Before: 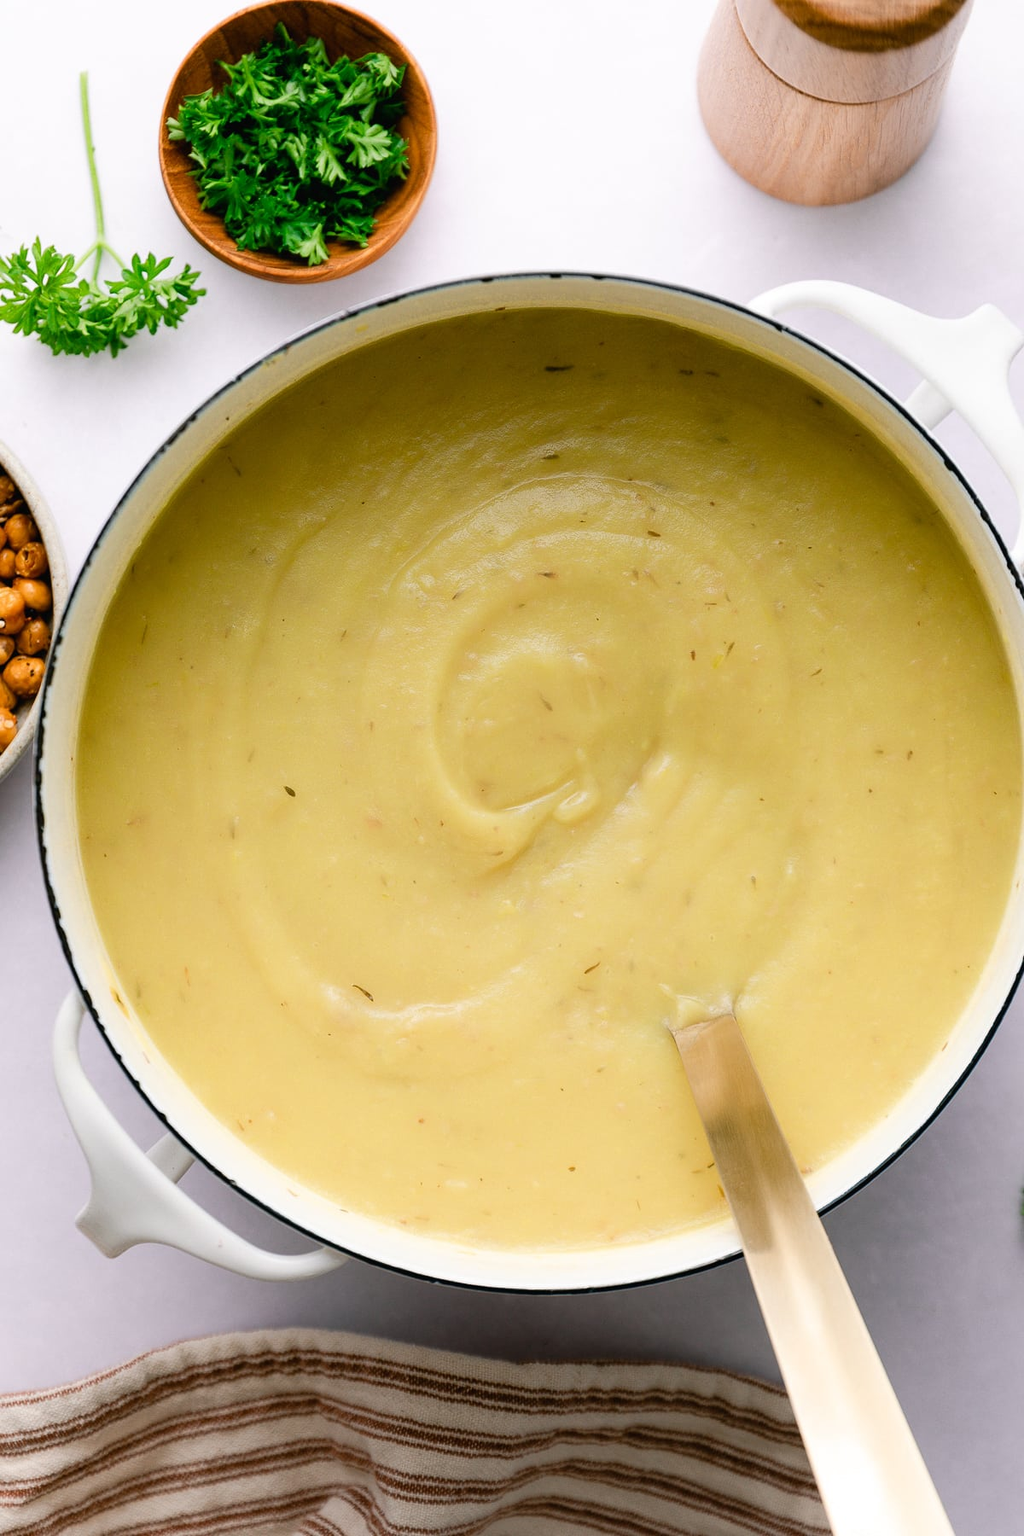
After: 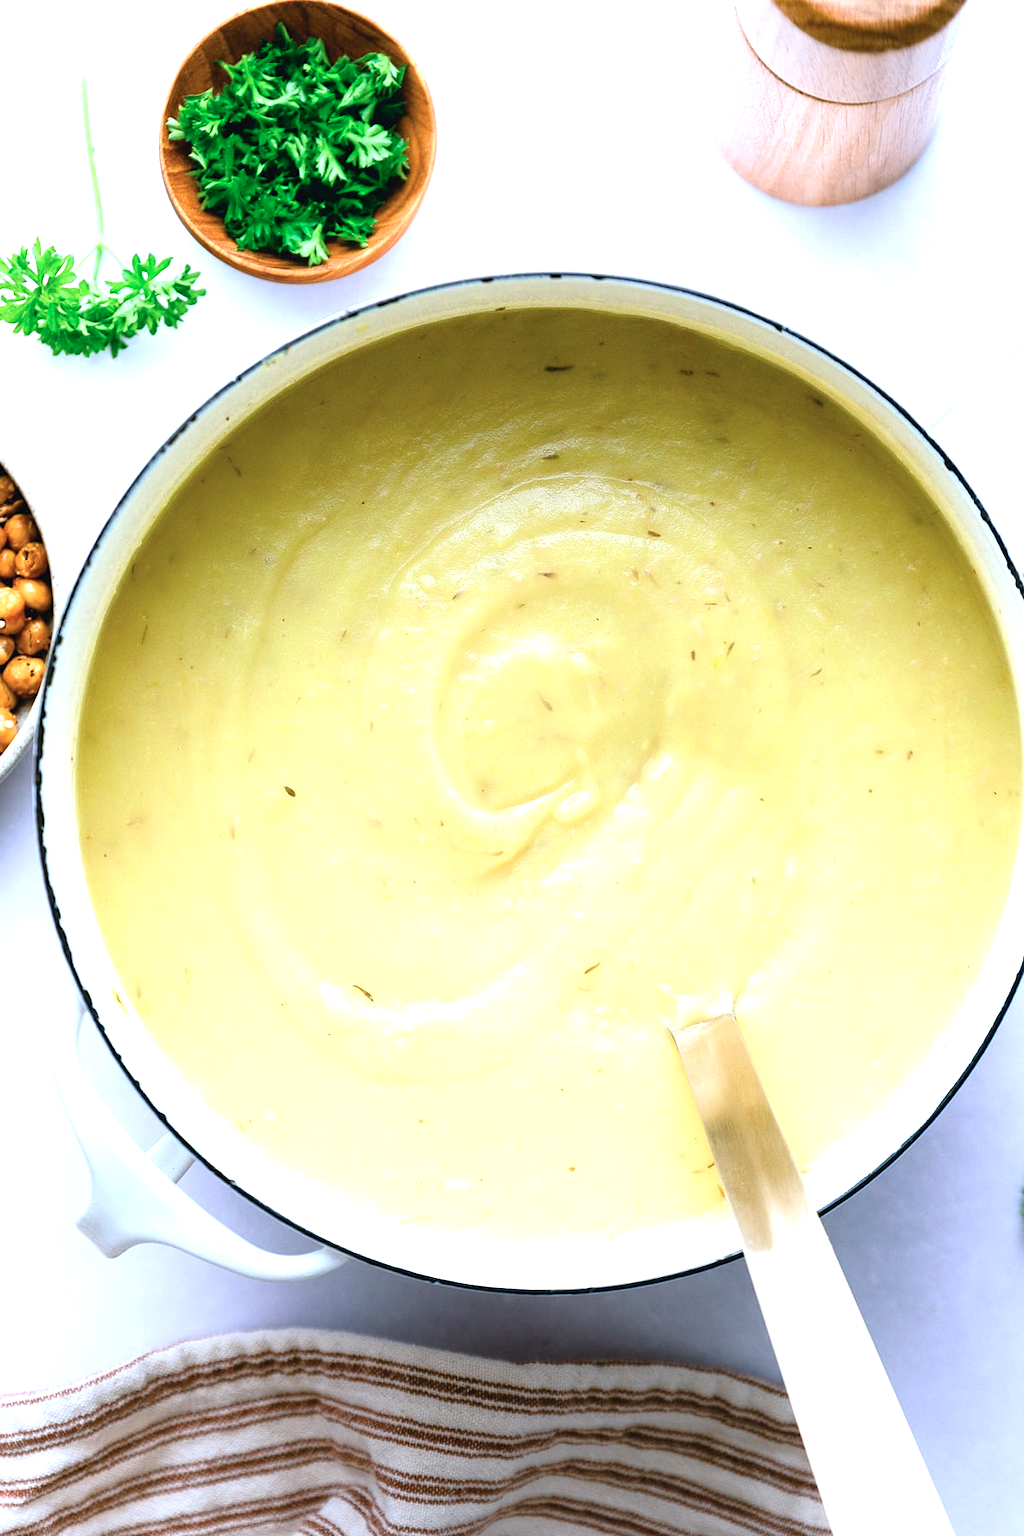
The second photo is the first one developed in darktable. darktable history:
color calibration: illuminant custom, x 0.387, y 0.387, temperature 3843.71 K
exposure: black level correction 0, exposure 0.948 EV, compensate exposure bias true, compensate highlight preservation false
